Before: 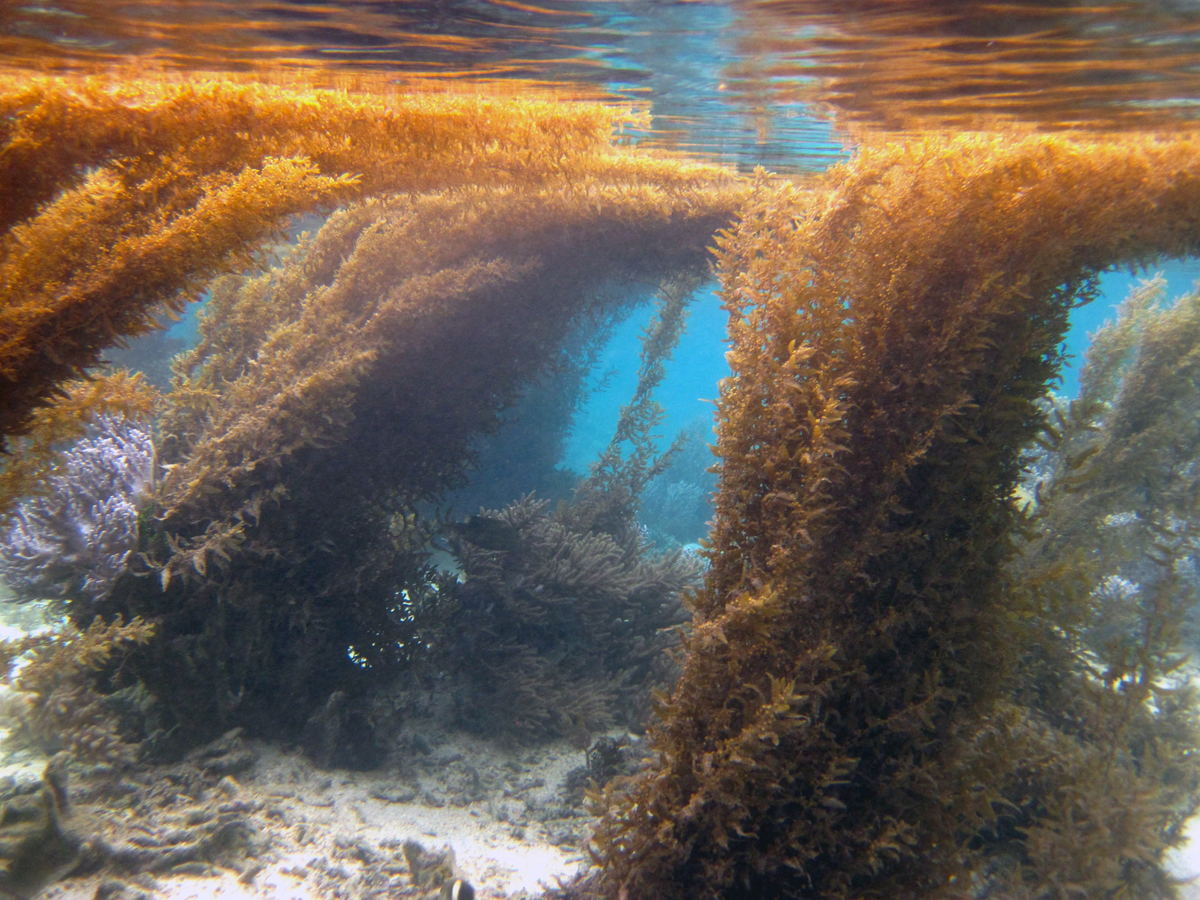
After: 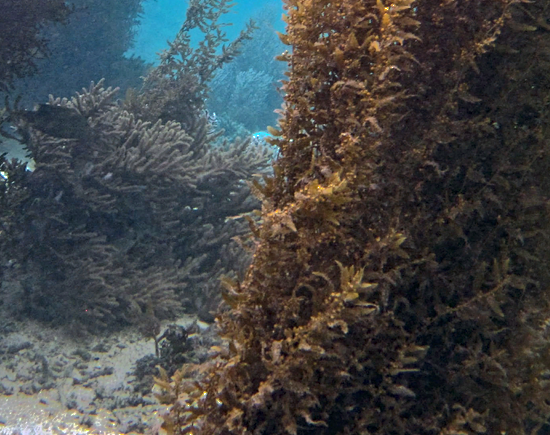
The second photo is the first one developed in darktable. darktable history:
crop: left 35.976%, top 45.819%, right 18.162%, bottom 5.807%
contrast equalizer: octaves 7, y [[0.5, 0.542, 0.583, 0.625, 0.667, 0.708], [0.5 ×6], [0.5 ×6], [0 ×6], [0 ×6]]
shadows and highlights: shadows -19.91, highlights -73.15
